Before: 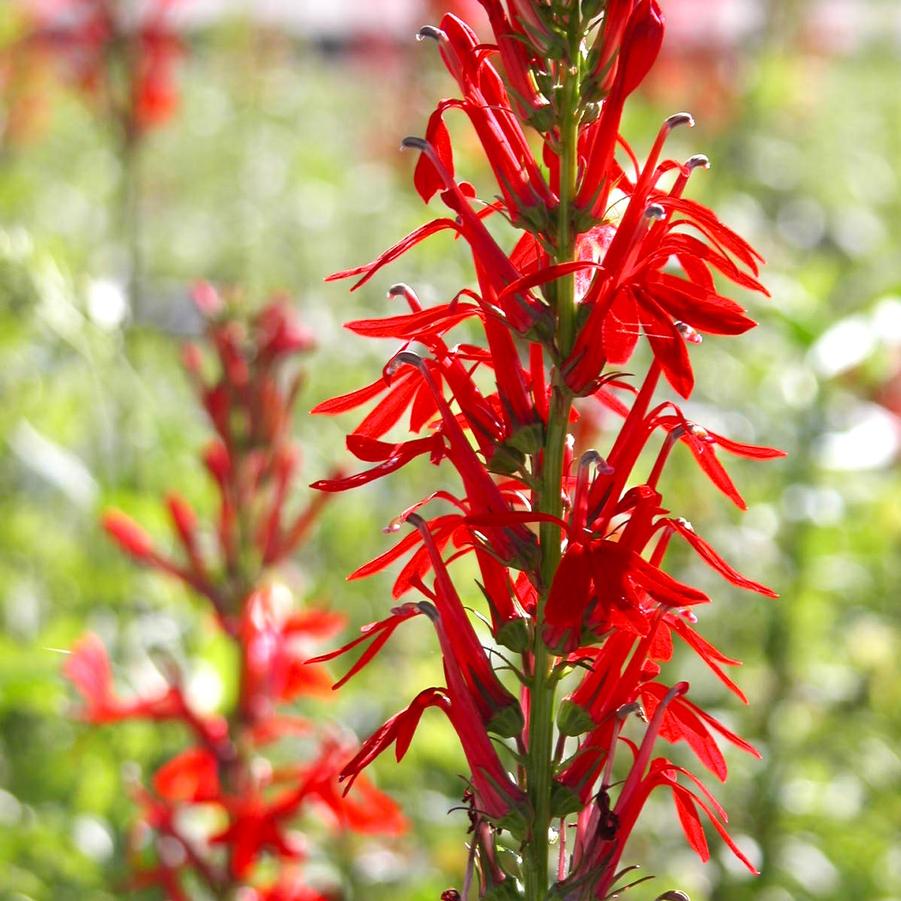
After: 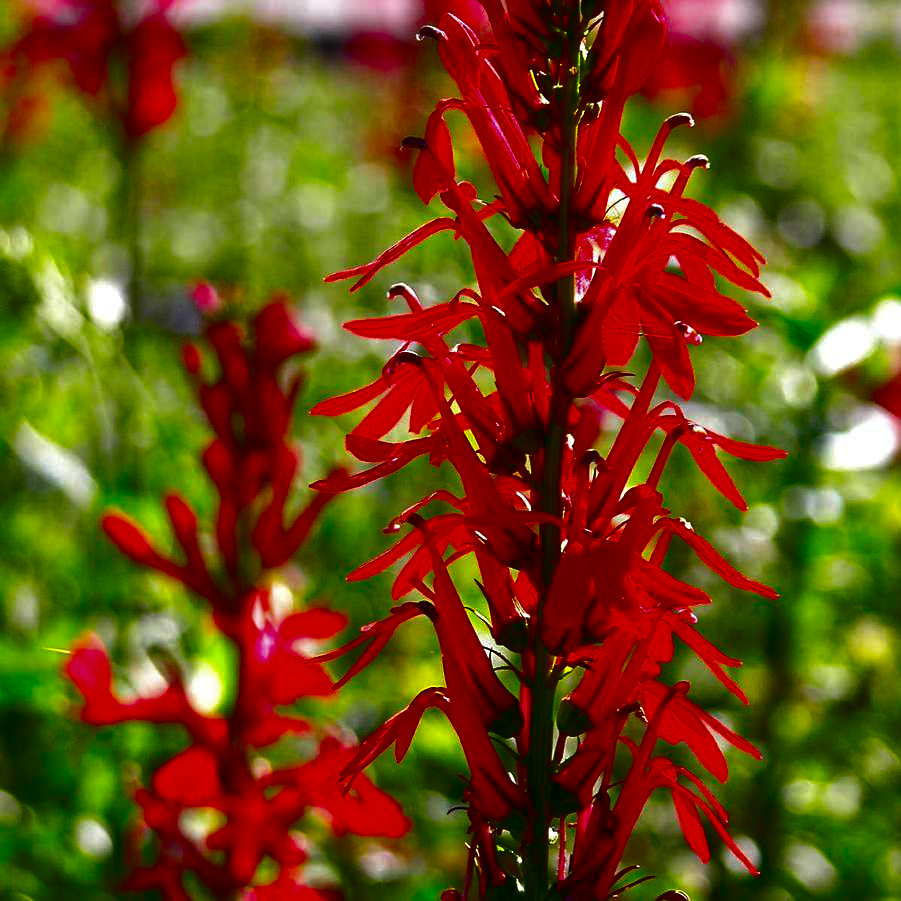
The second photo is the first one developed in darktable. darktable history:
sharpen: amount 0.209
contrast brightness saturation: brightness -0.984, saturation 0.992
